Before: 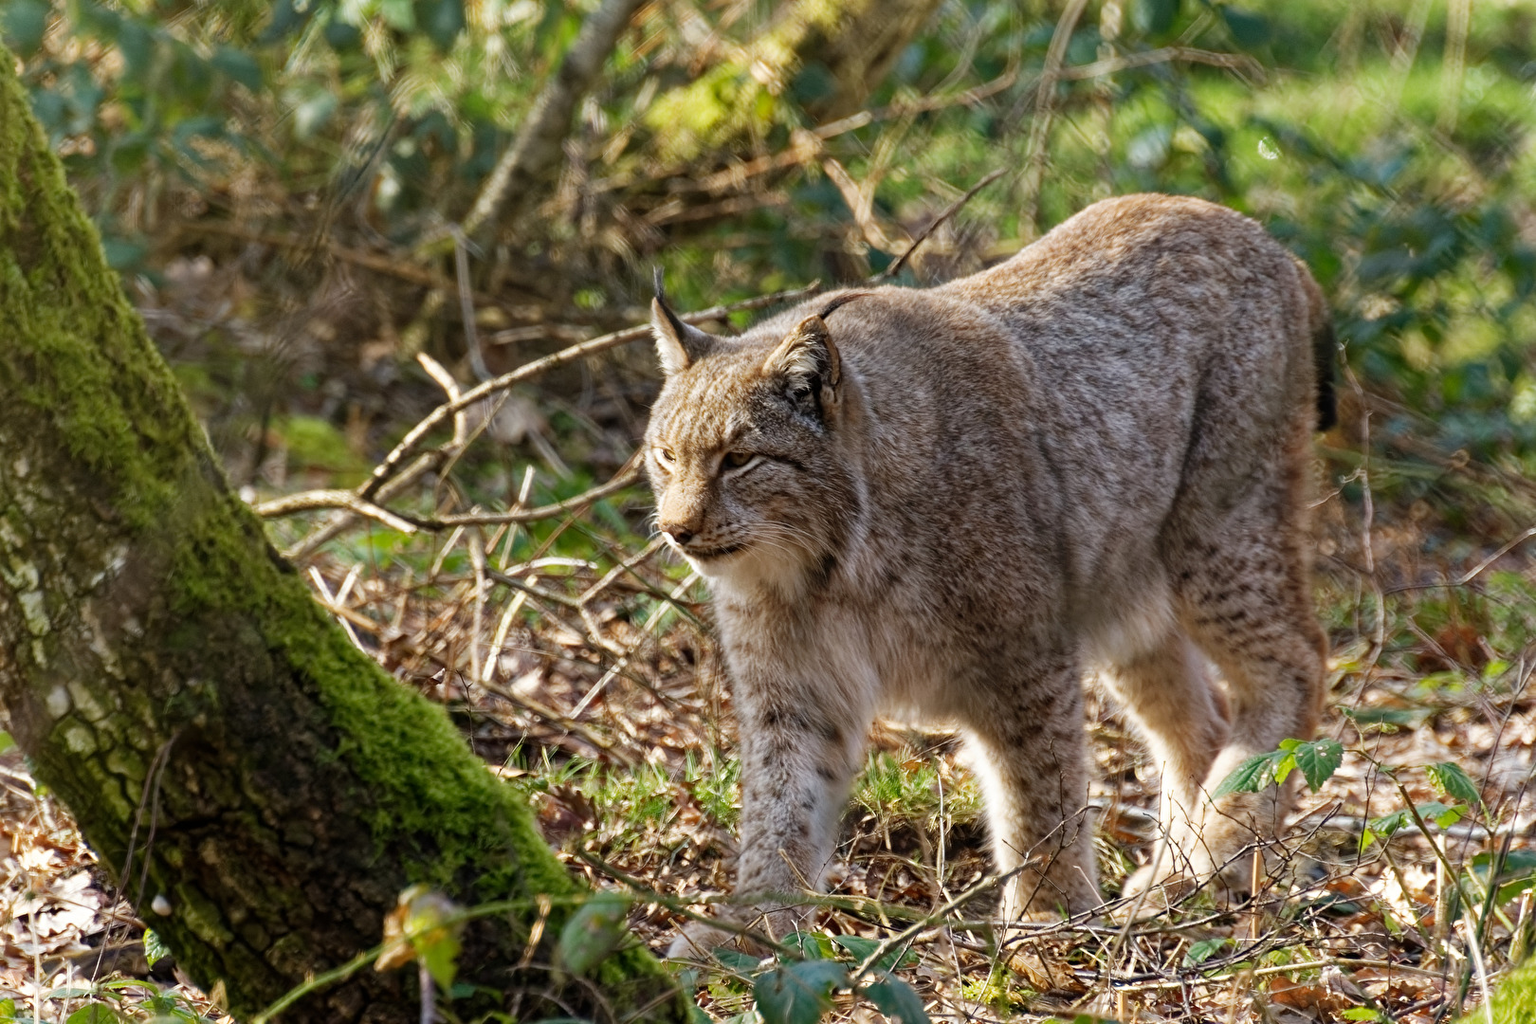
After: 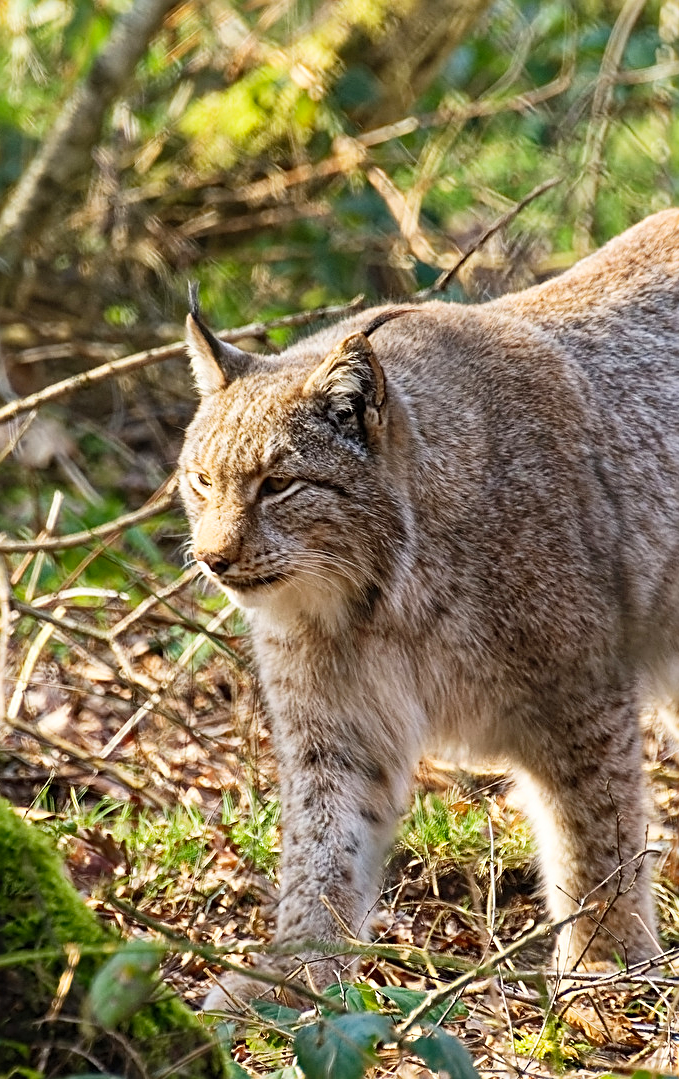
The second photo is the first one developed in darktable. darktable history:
sharpen: on, module defaults
crop: left 30.94%, right 27.097%
contrast brightness saturation: contrast 0.199, brightness 0.156, saturation 0.22
